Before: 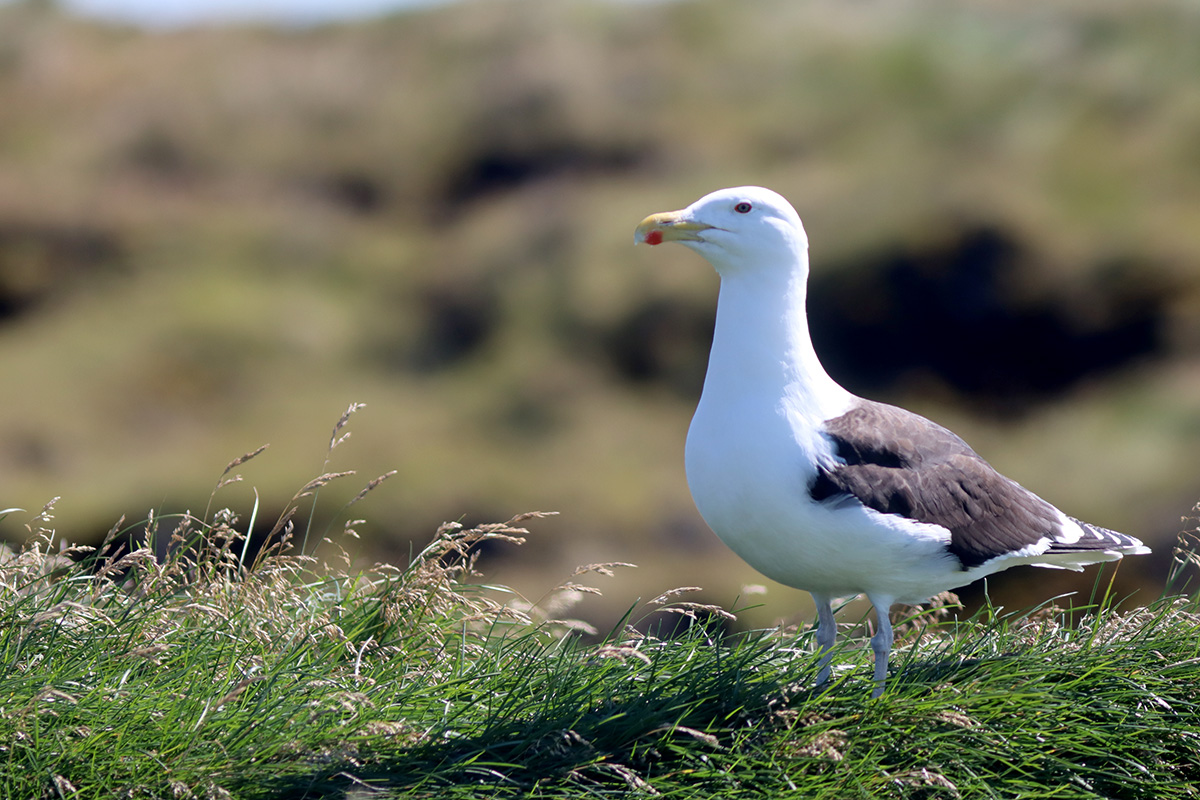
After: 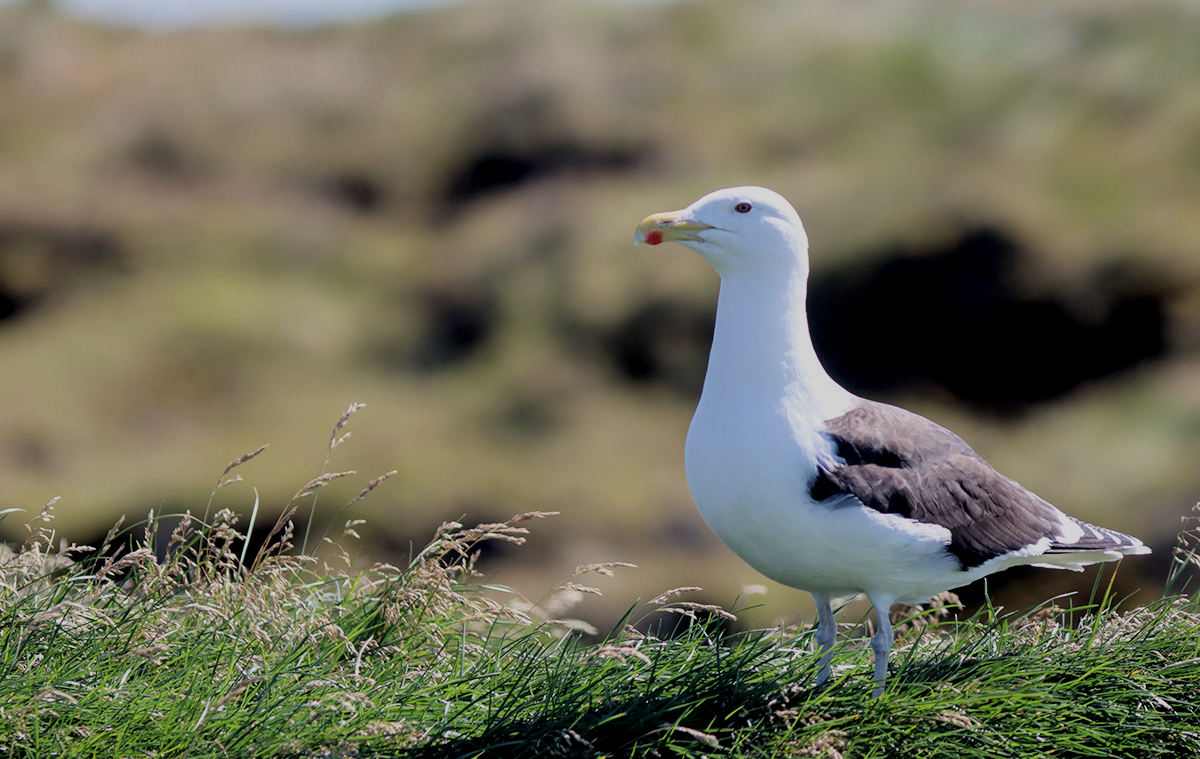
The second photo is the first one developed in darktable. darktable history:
crop and rotate: top 0%, bottom 5.097%
local contrast: highlights 100%, shadows 100%, detail 120%, midtone range 0.2
filmic rgb: black relative exposure -7.32 EV, white relative exposure 5.09 EV, hardness 3.2
